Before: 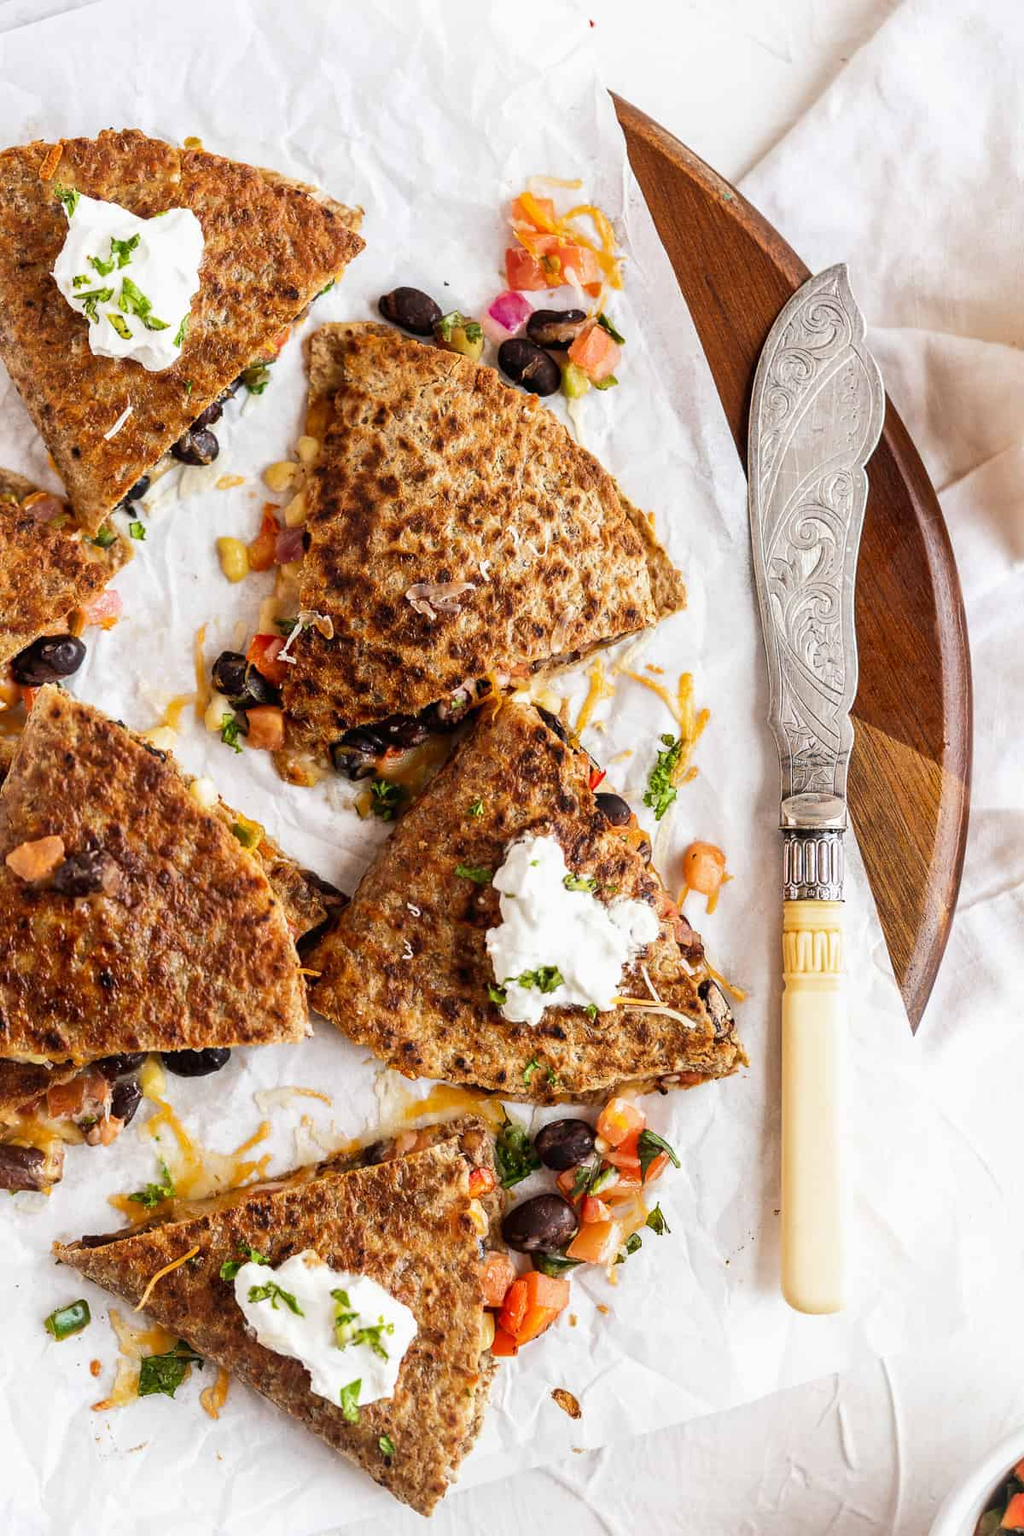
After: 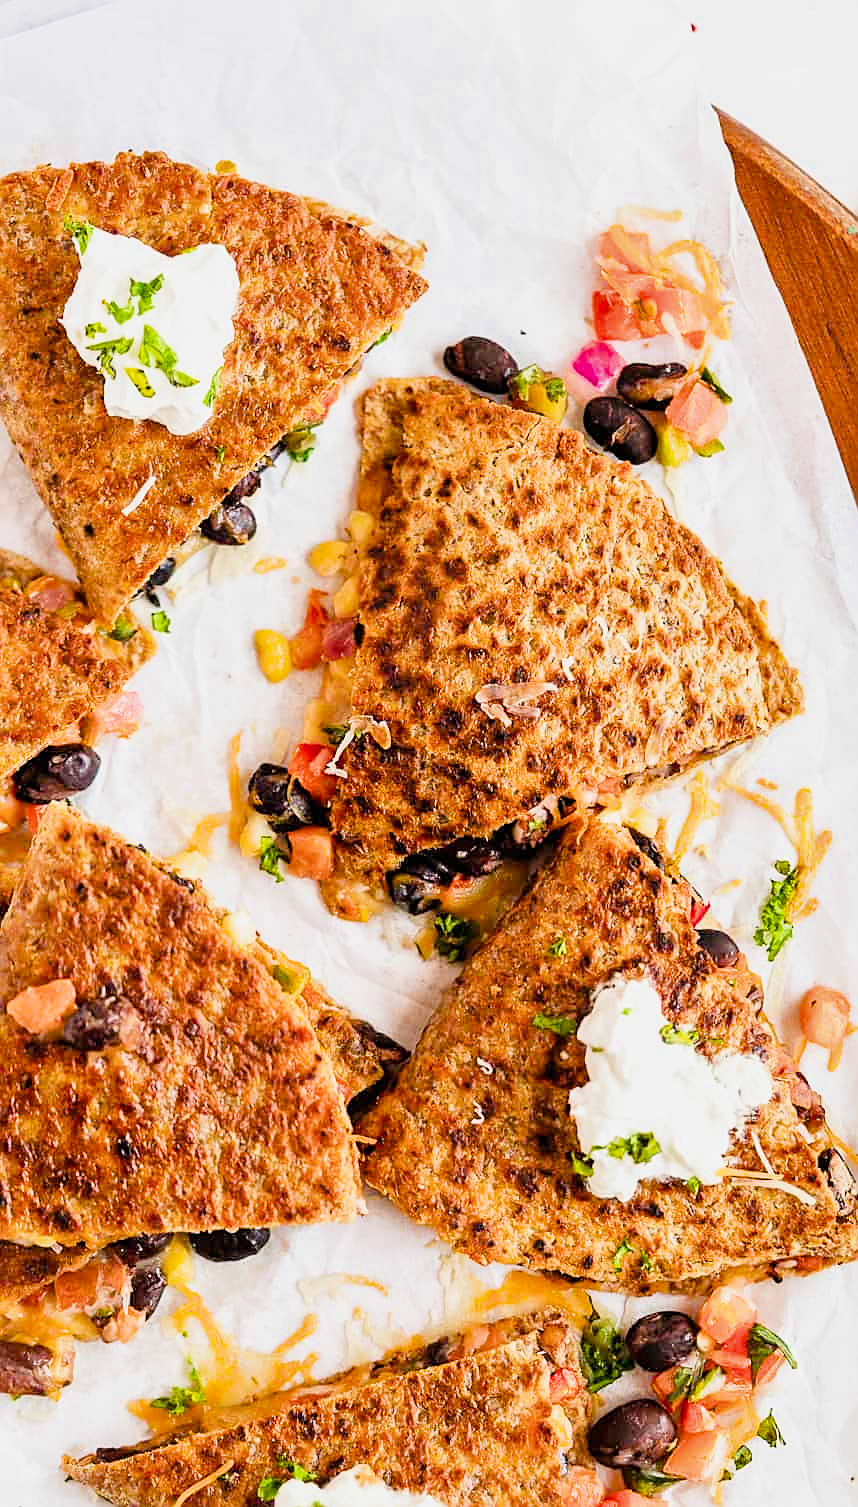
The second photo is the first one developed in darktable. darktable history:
crop: right 28.473%, bottom 16.244%
sharpen: on, module defaults
tone equalizer: on, module defaults
exposure: black level correction 0, exposure 1.102 EV, compensate highlight preservation false
filmic rgb: black relative exposure -7.65 EV, white relative exposure 4.56 EV, threshold 5.98 EV, hardness 3.61, contrast 1.052, enable highlight reconstruction true
color balance rgb: perceptual saturation grading › global saturation 24.939%, perceptual brilliance grading › mid-tones 9.339%, perceptual brilliance grading › shadows 15.11%
shadows and highlights: shadows 31.87, highlights -31.59, soften with gaussian
